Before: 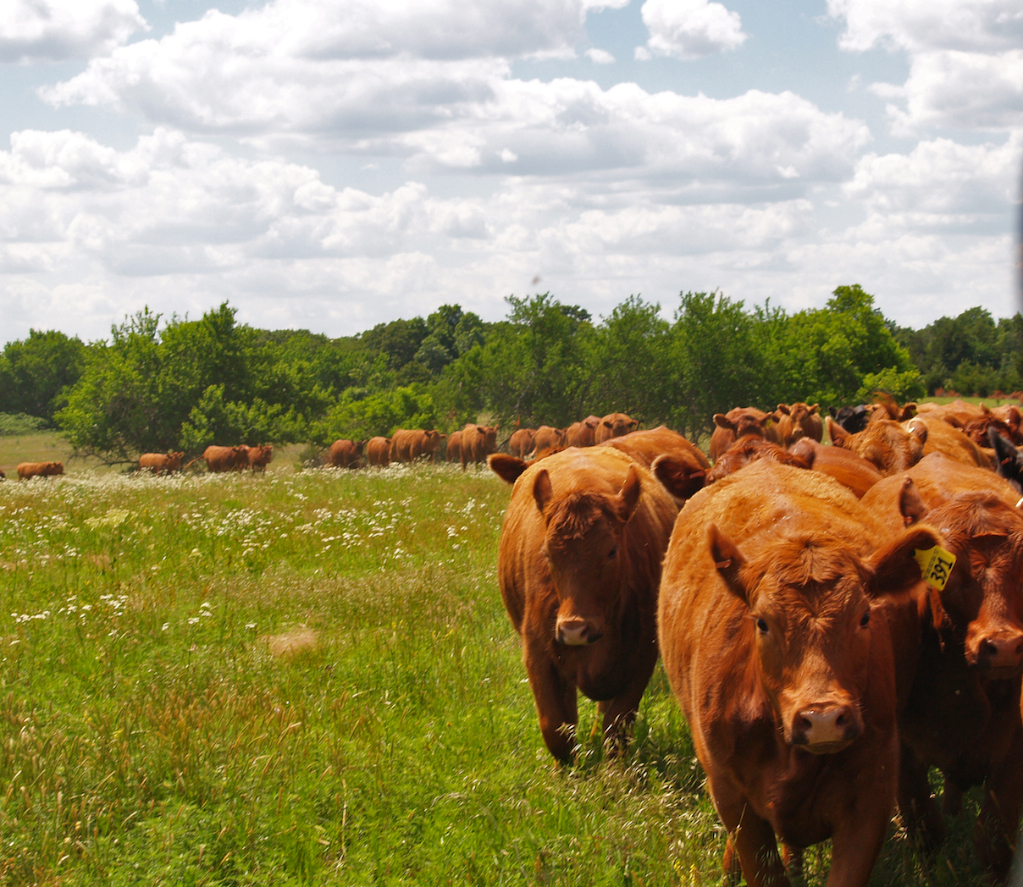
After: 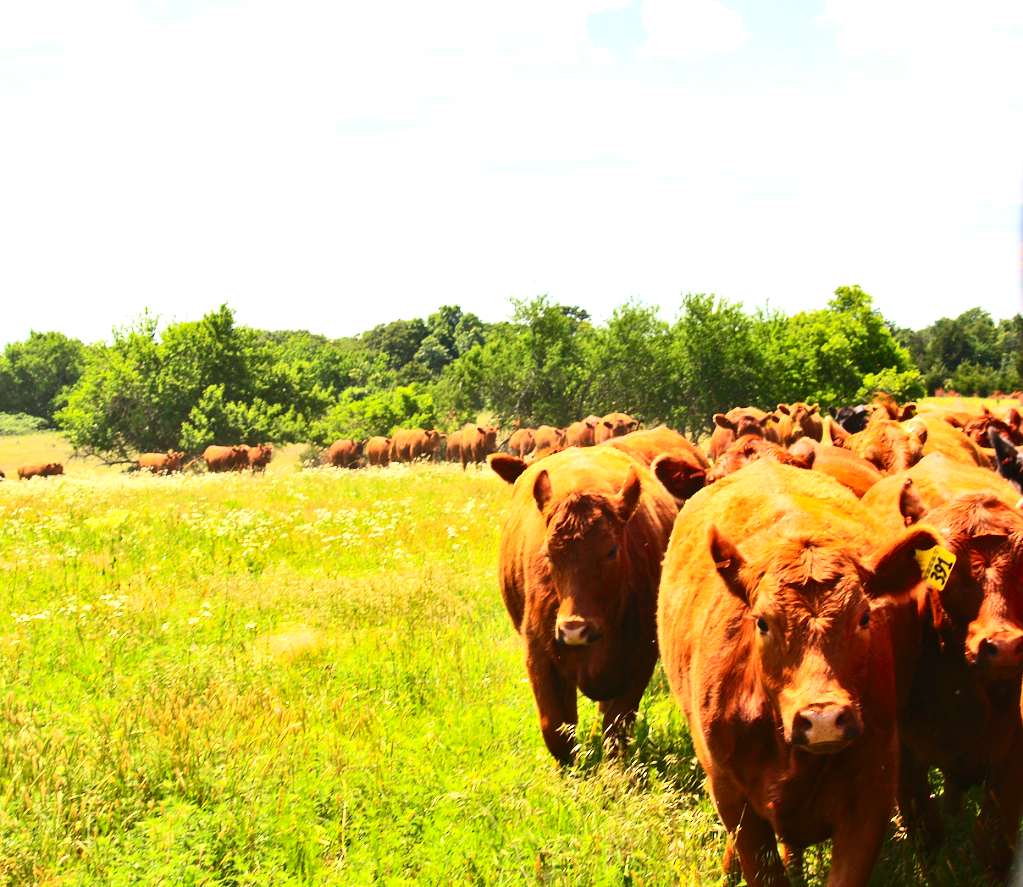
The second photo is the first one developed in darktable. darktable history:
exposure: black level correction 0, exposure 1.095 EV, compensate exposure bias true, compensate highlight preservation false
contrast brightness saturation: contrast 0.41, brightness 0.107, saturation 0.208
